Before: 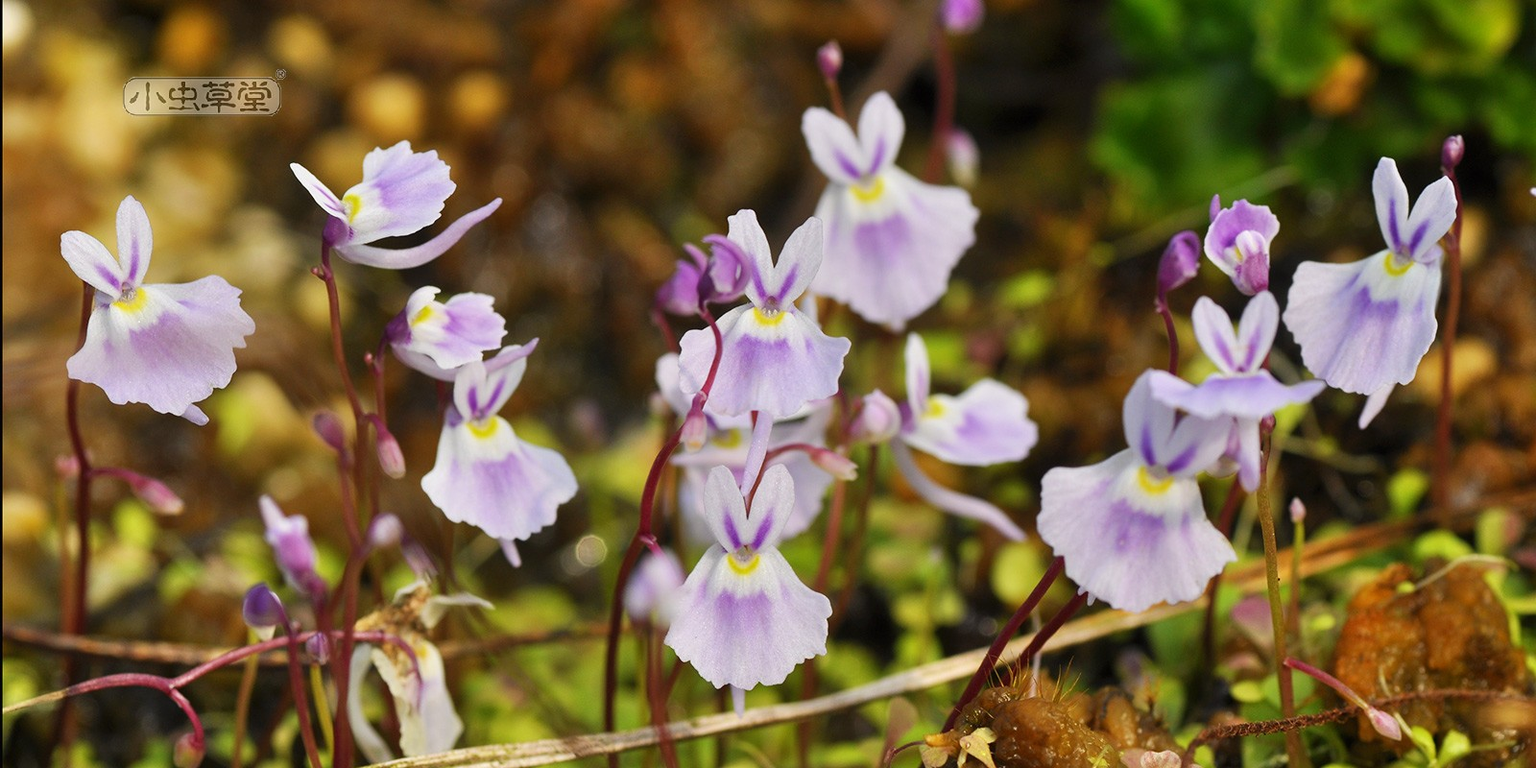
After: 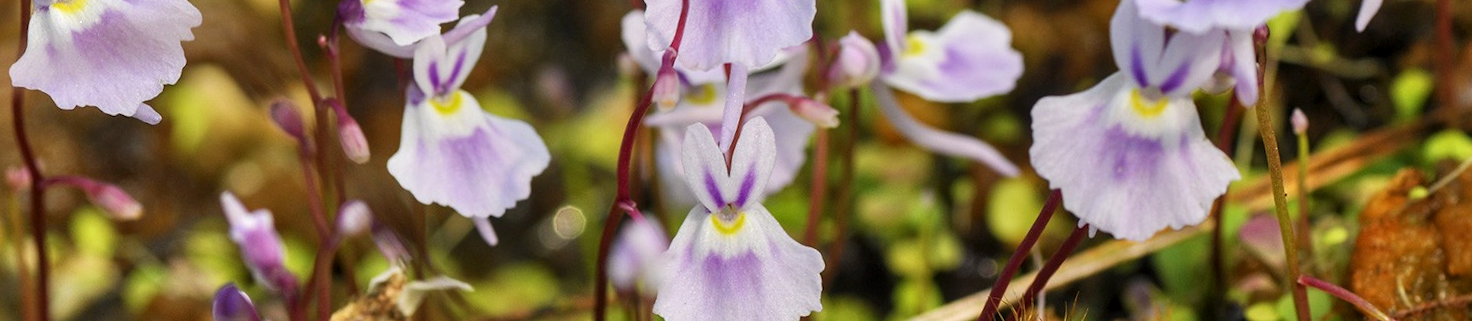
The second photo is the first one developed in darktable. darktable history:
rotate and perspective: rotation -4.57°, crop left 0.054, crop right 0.944, crop top 0.087, crop bottom 0.914
crop: top 45.551%, bottom 12.262%
local contrast: on, module defaults
